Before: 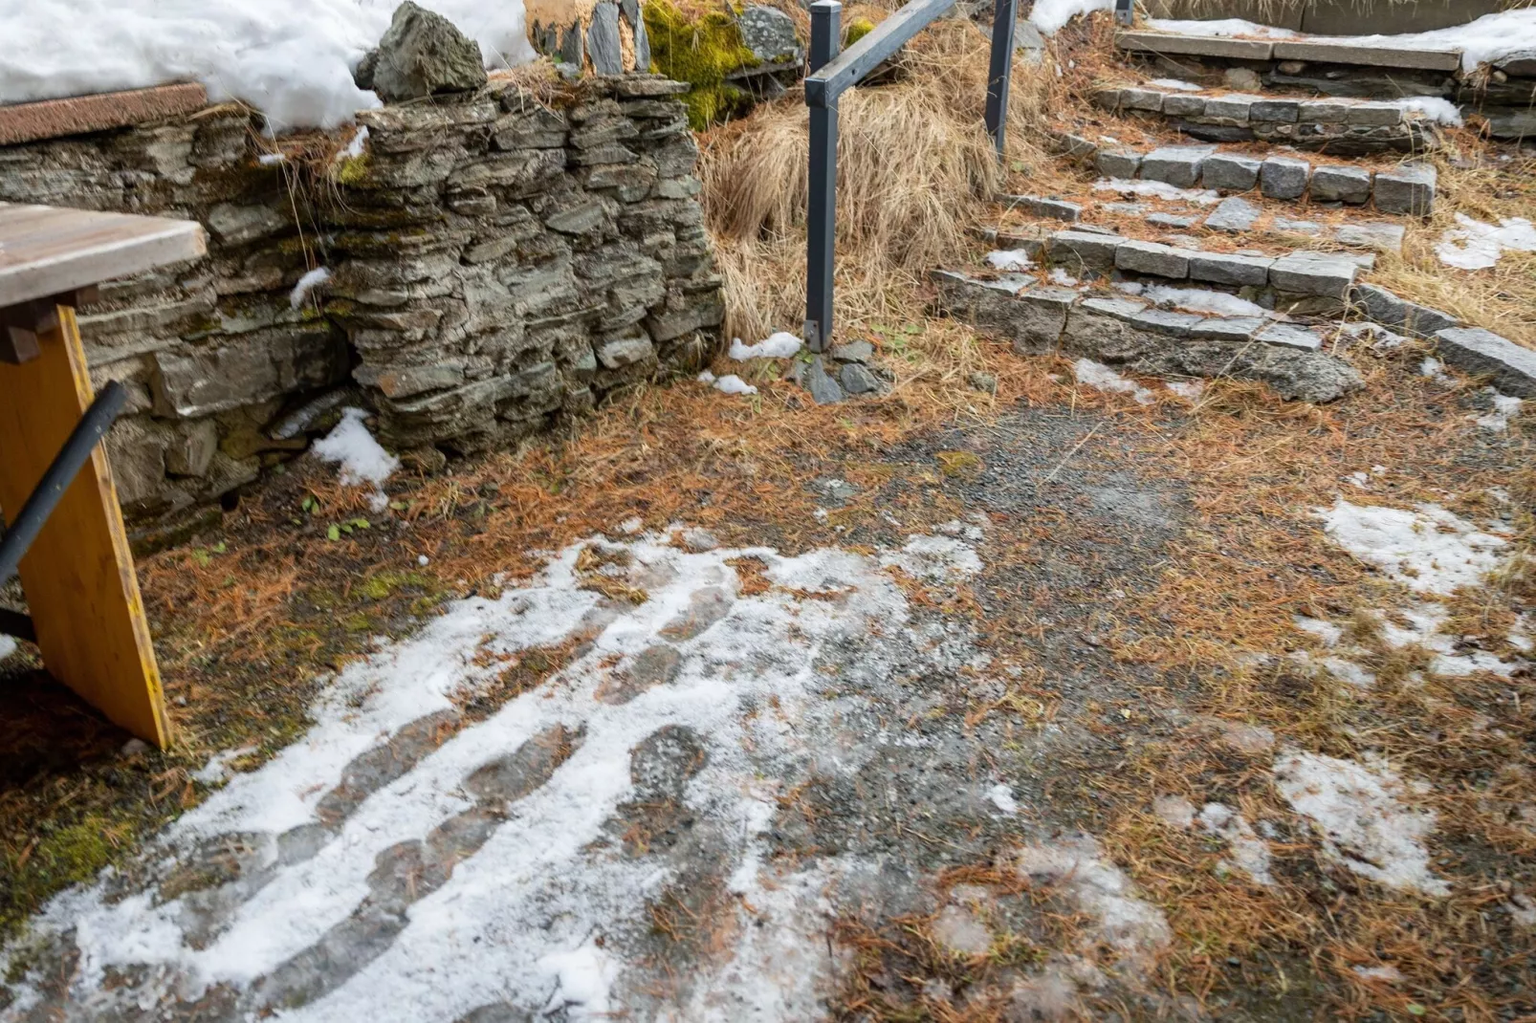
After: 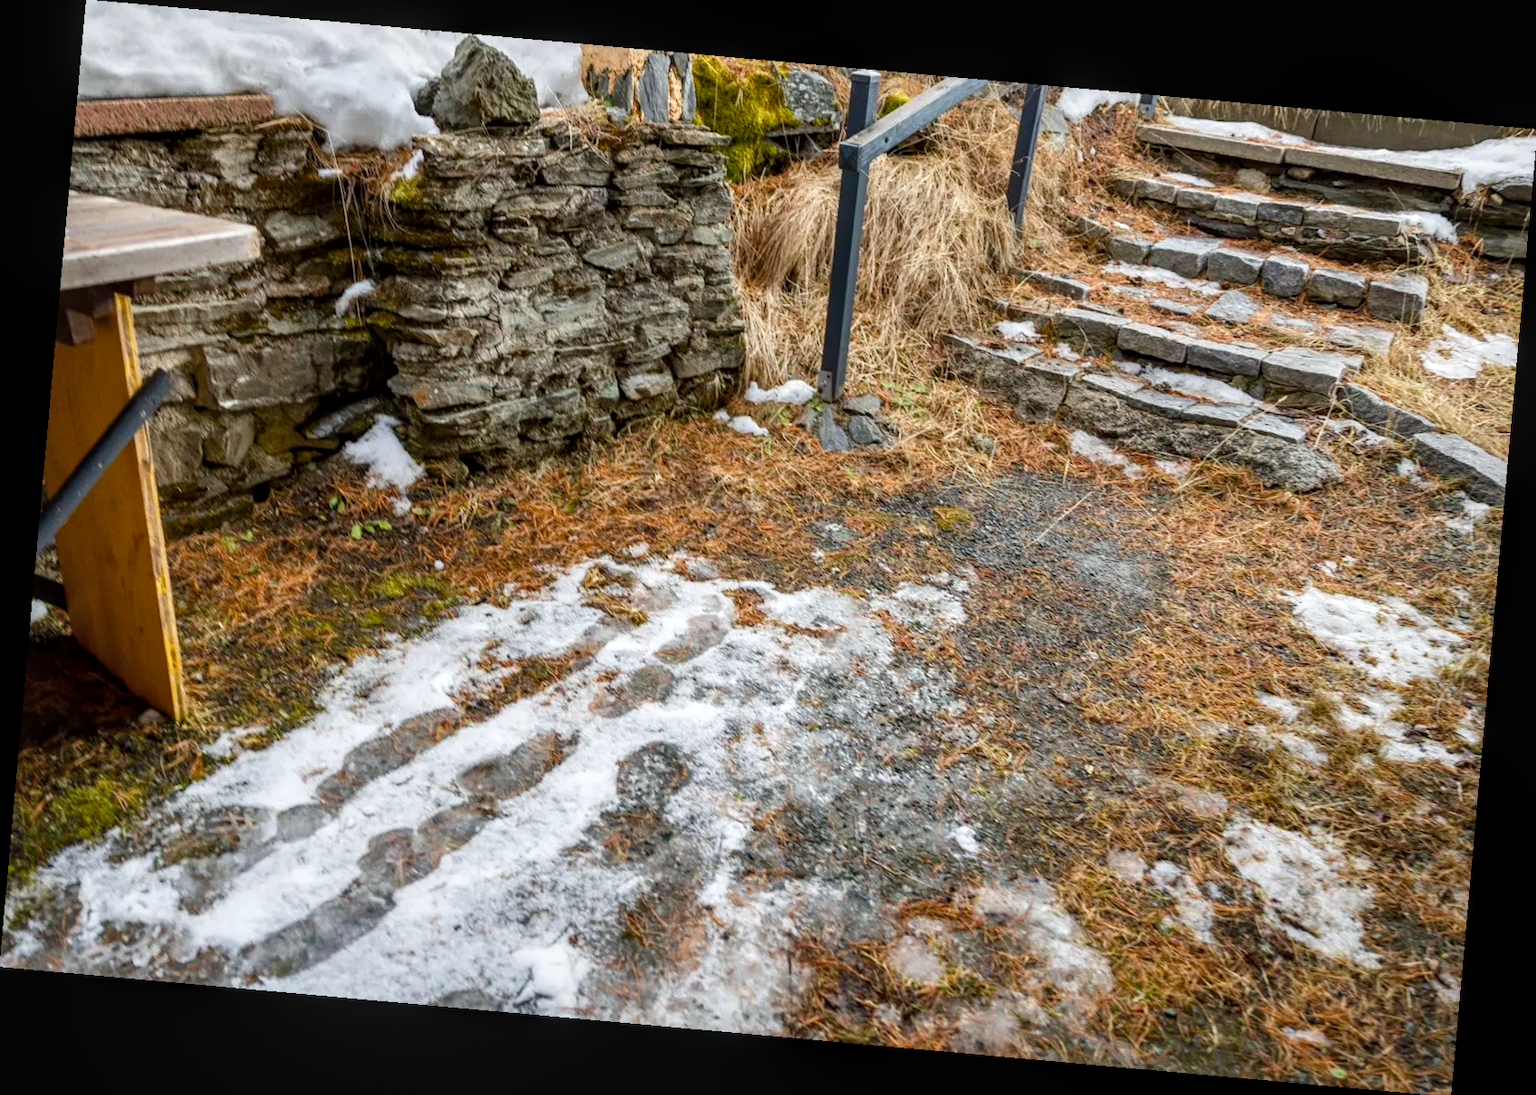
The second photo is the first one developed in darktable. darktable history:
exposure: exposure -0.048 EV, compensate highlight preservation false
local contrast: on, module defaults
rotate and perspective: rotation 5.12°, automatic cropping off
grain: coarseness 14.57 ISO, strength 8.8%
white balance: emerald 1
color balance rgb: linear chroma grading › shadows 32%, linear chroma grading › global chroma -2%, linear chroma grading › mid-tones 4%, perceptual saturation grading › global saturation -2%, perceptual saturation grading › highlights -8%, perceptual saturation grading › mid-tones 8%, perceptual saturation grading › shadows 4%, perceptual brilliance grading › highlights 8%, perceptual brilliance grading › mid-tones 4%, perceptual brilliance grading › shadows 2%, global vibrance 16%, saturation formula JzAzBz (2021)
